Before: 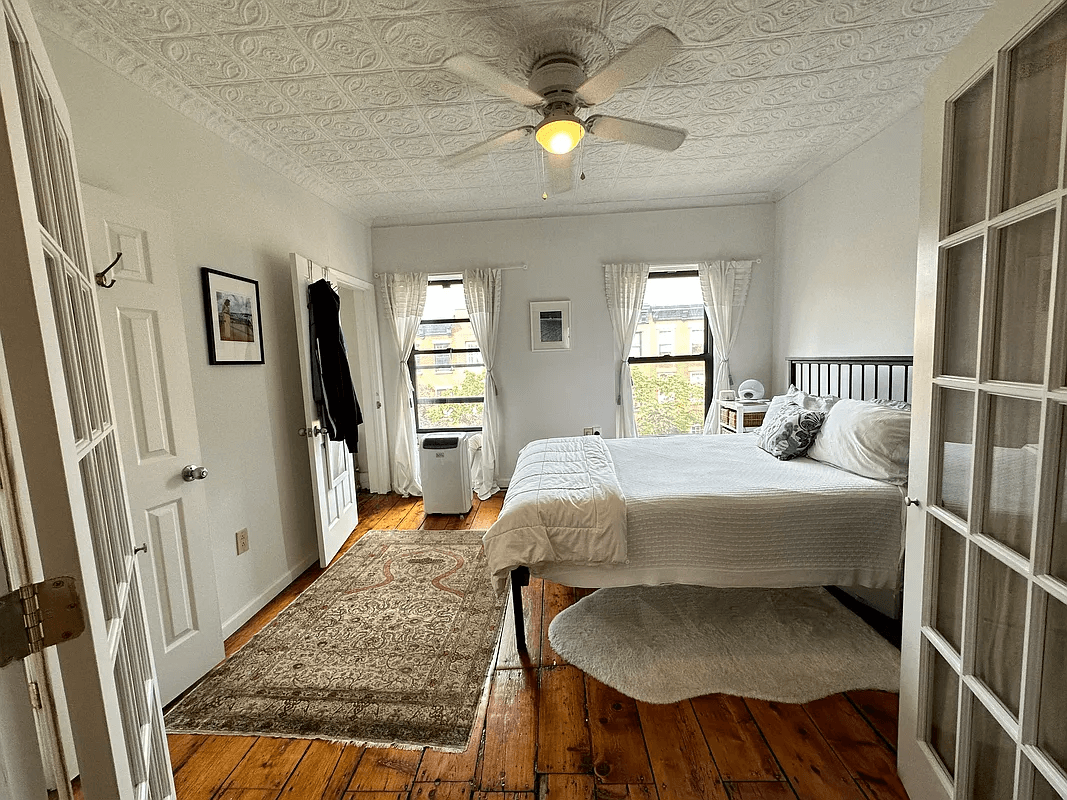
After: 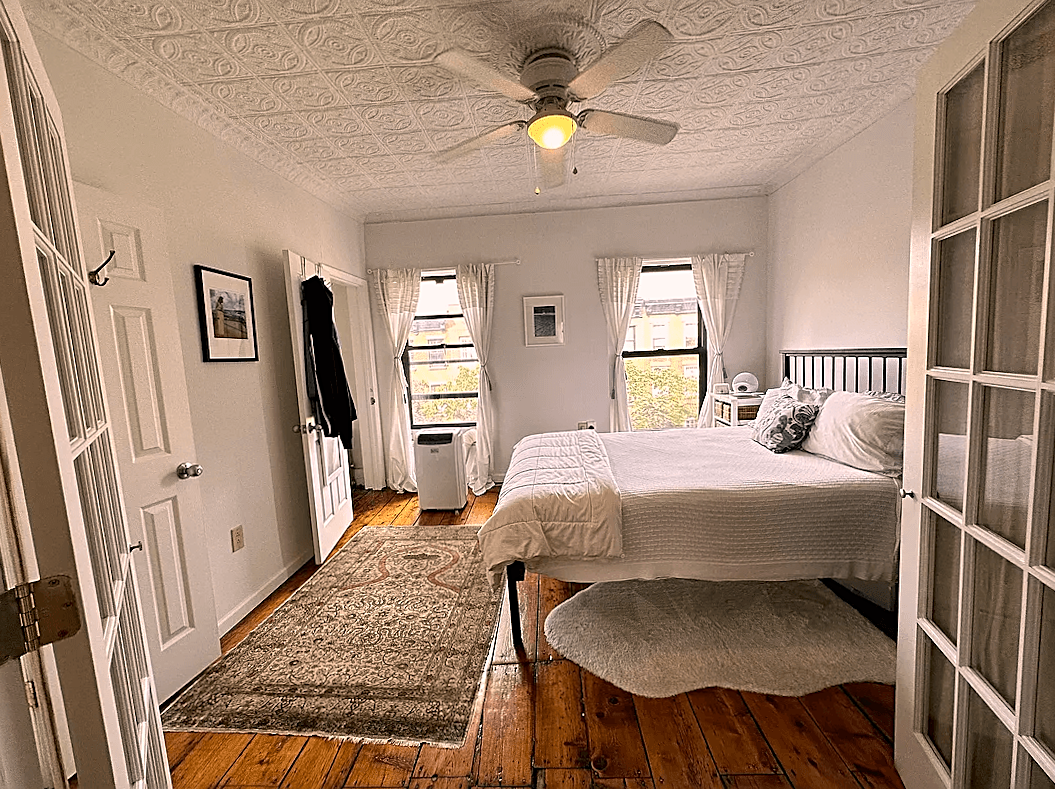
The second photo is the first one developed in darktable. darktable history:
sharpen: on, module defaults
color correction: highlights a* 12.23, highlights b* 5.41
rotate and perspective: rotation -0.45°, automatic cropping original format, crop left 0.008, crop right 0.992, crop top 0.012, crop bottom 0.988
